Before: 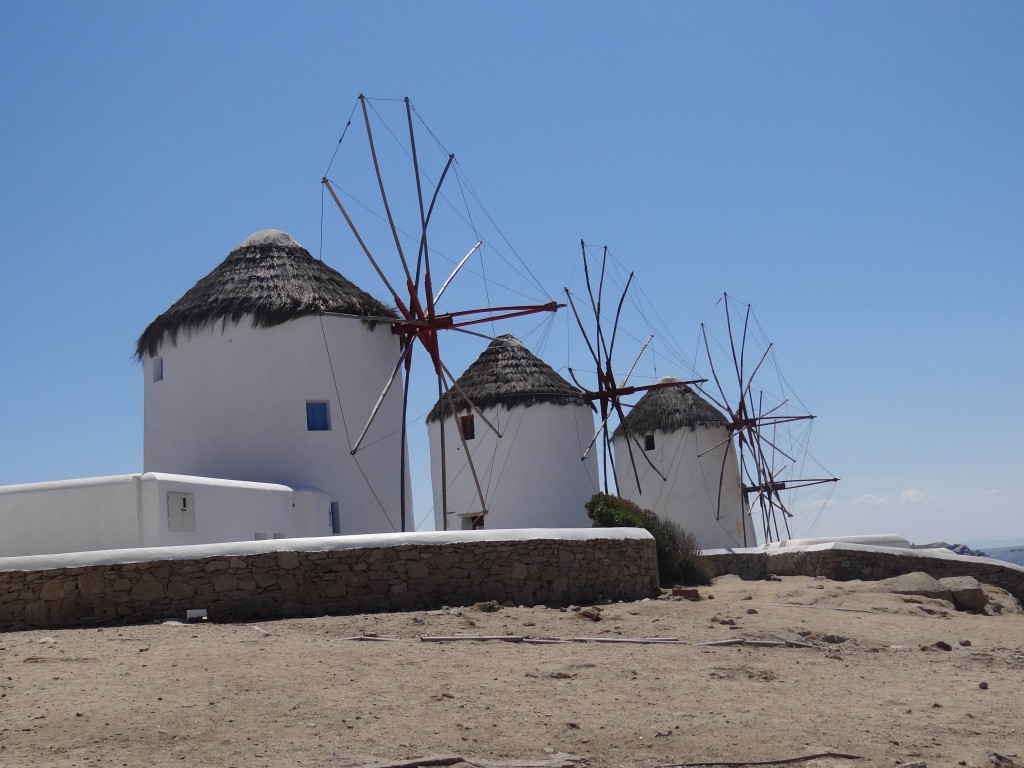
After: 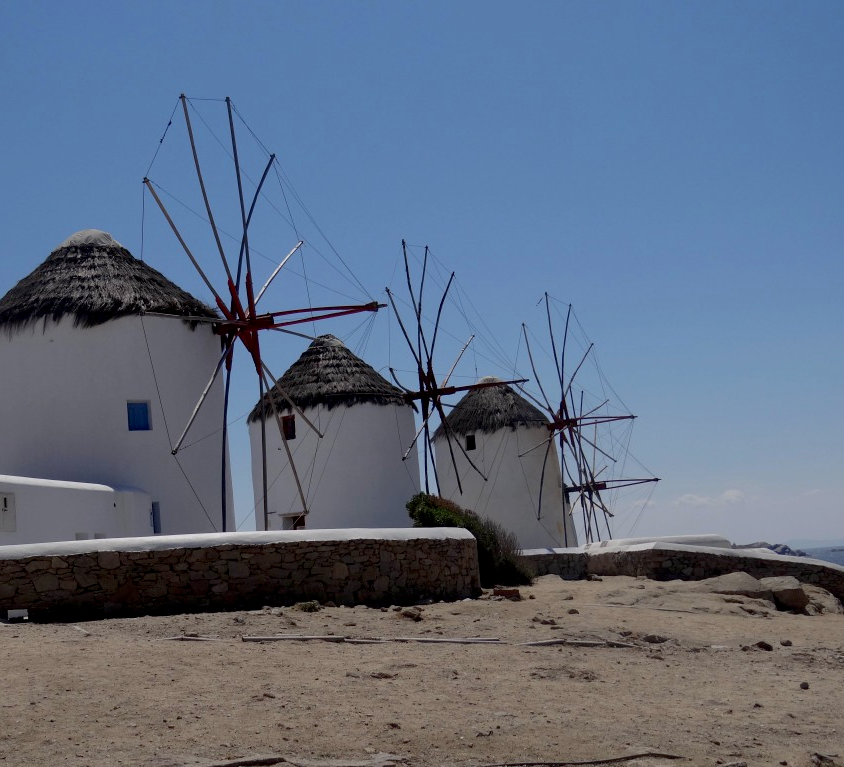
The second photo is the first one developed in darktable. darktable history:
exposure: black level correction 0.011, exposure -0.475 EV, compensate highlight preservation false
crop: left 17.552%, bottom 0.027%
